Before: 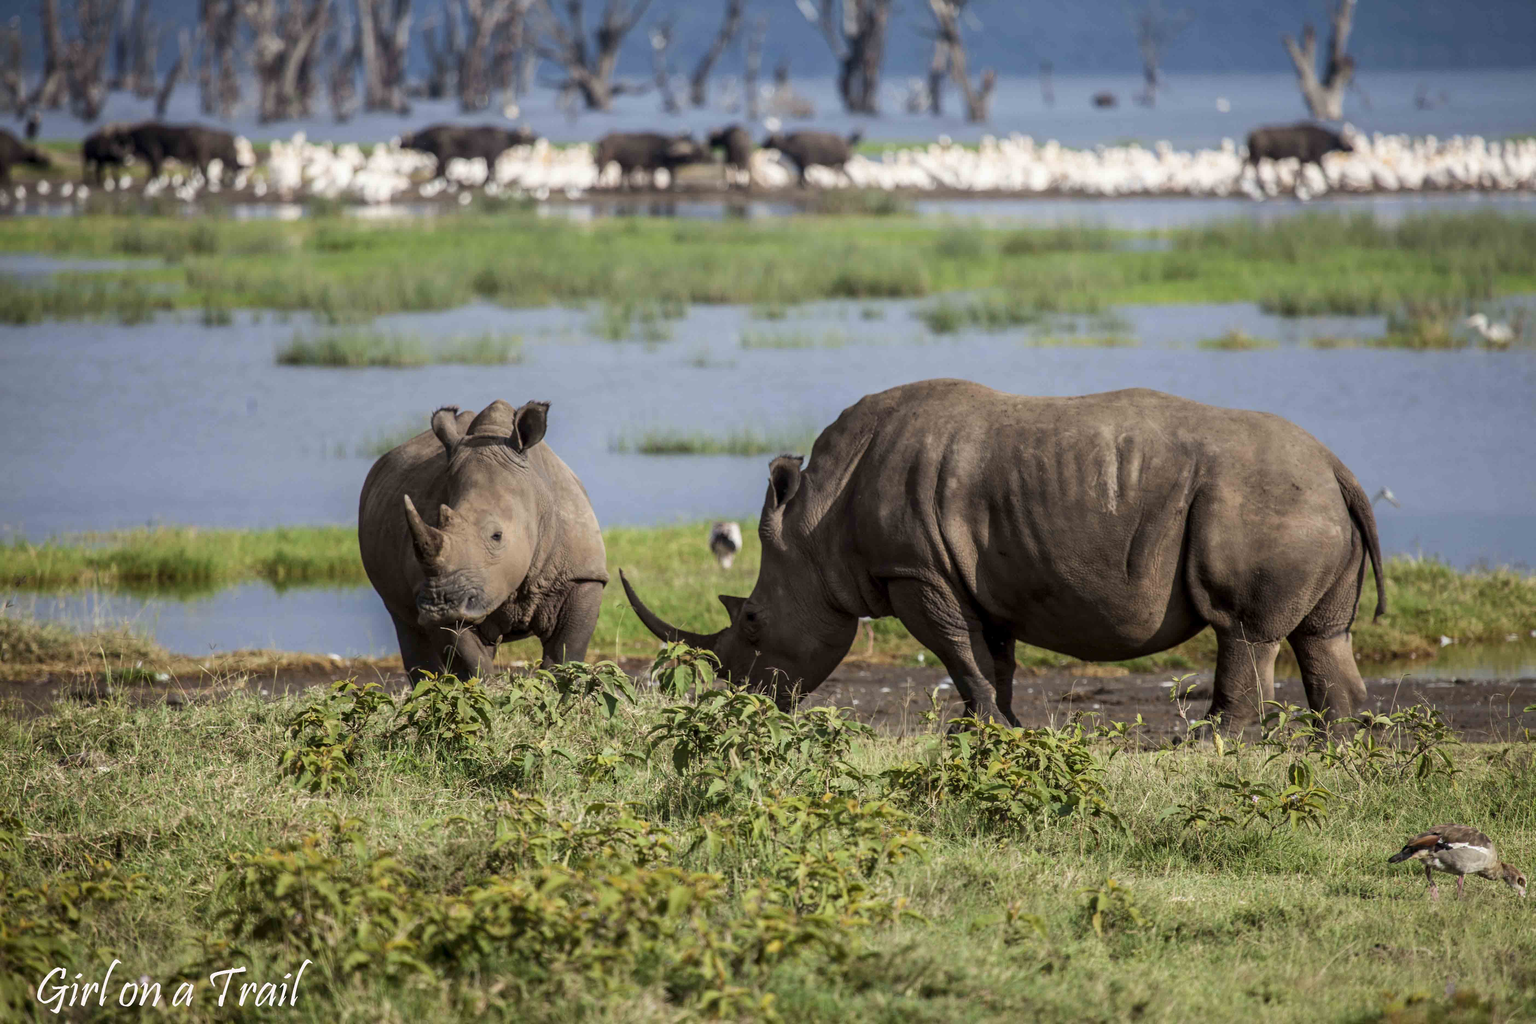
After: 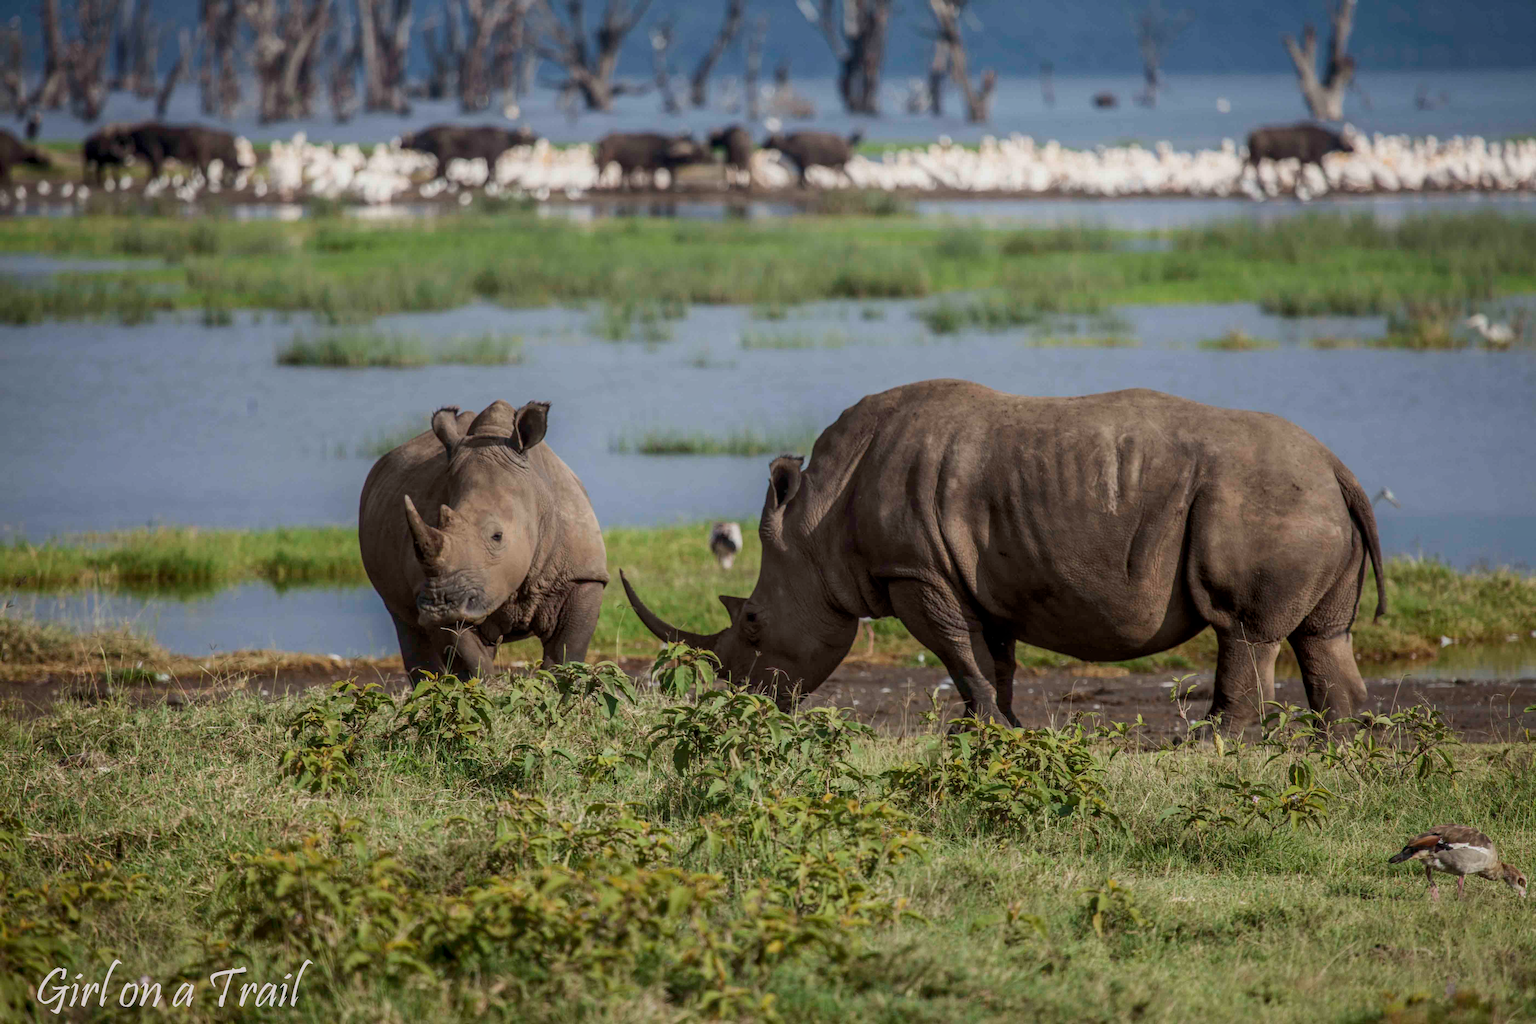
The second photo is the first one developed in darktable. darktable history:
tone equalizer: -8 EV 0.221 EV, -7 EV 0.411 EV, -6 EV 0.454 EV, -5 EV 0.286 EV, -3 EV -0.278 EV, -2 EV -0.437 EV, -1 EV -0.415 EV, +0 EV -0.253 EV
local contrast: detail 110%
